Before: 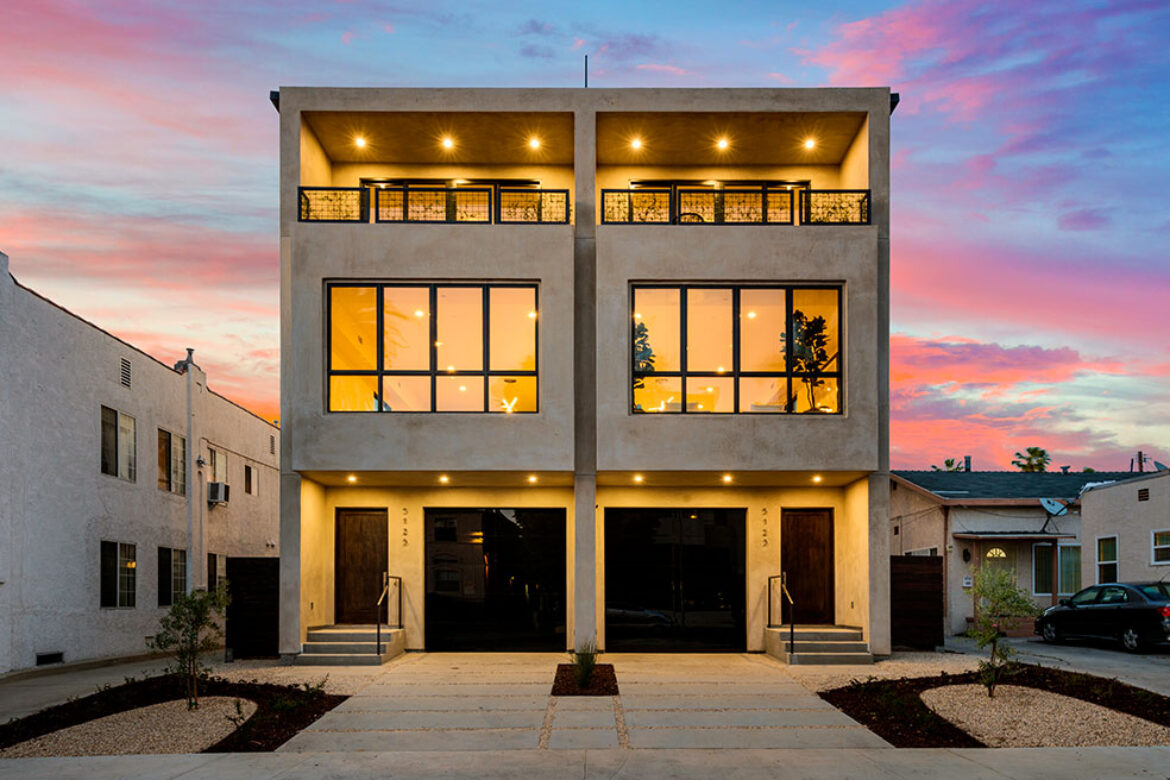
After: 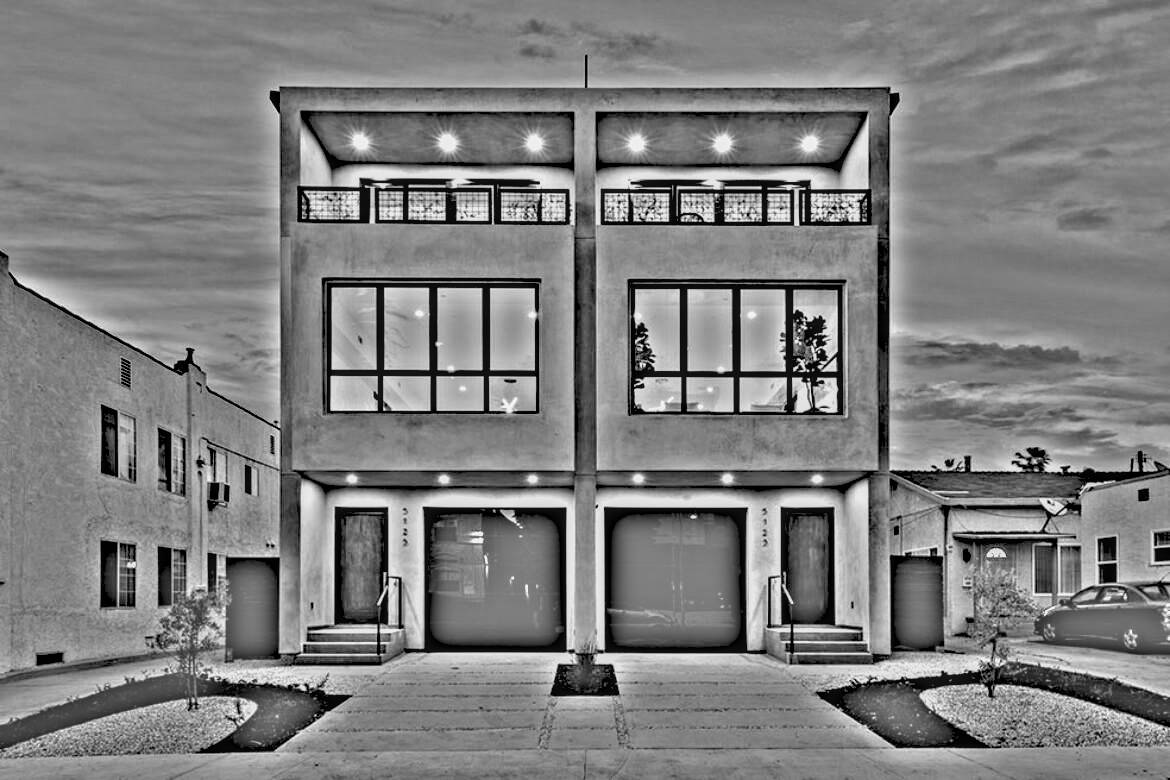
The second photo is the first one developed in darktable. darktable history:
local contrast: on, module defaults
rgb levels: preserve colors sum RGB, levels [[0.038, 0.433, 0.934], [0, 0.5, 1], [0, 0.5, 1]]
highpass: on, module defaults
